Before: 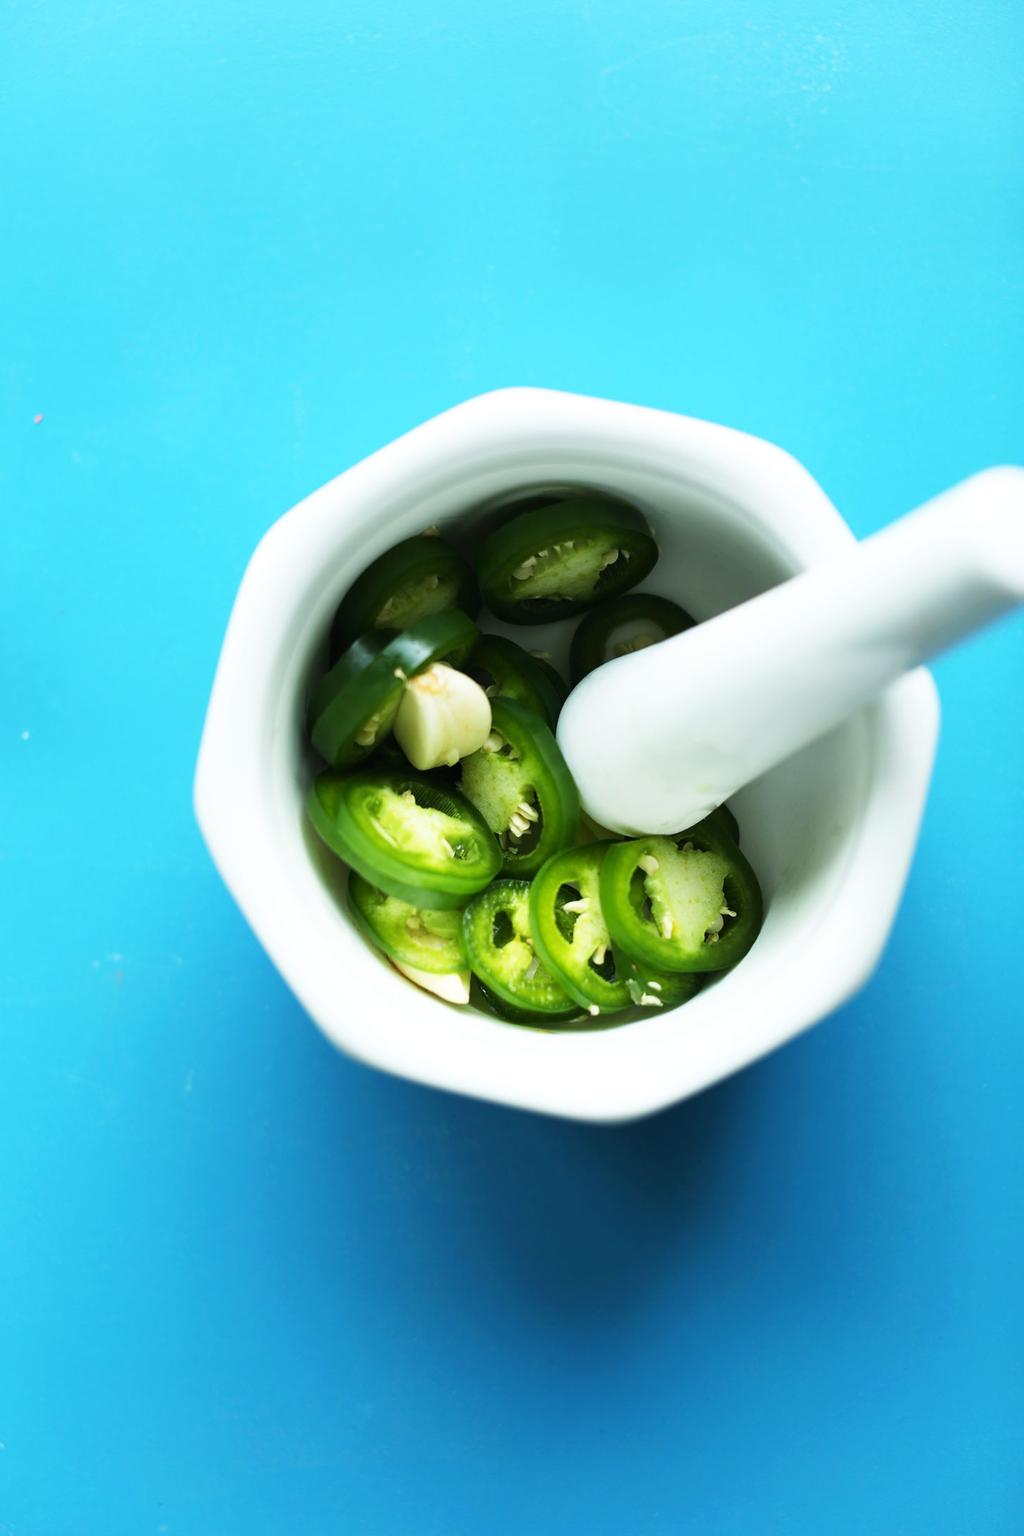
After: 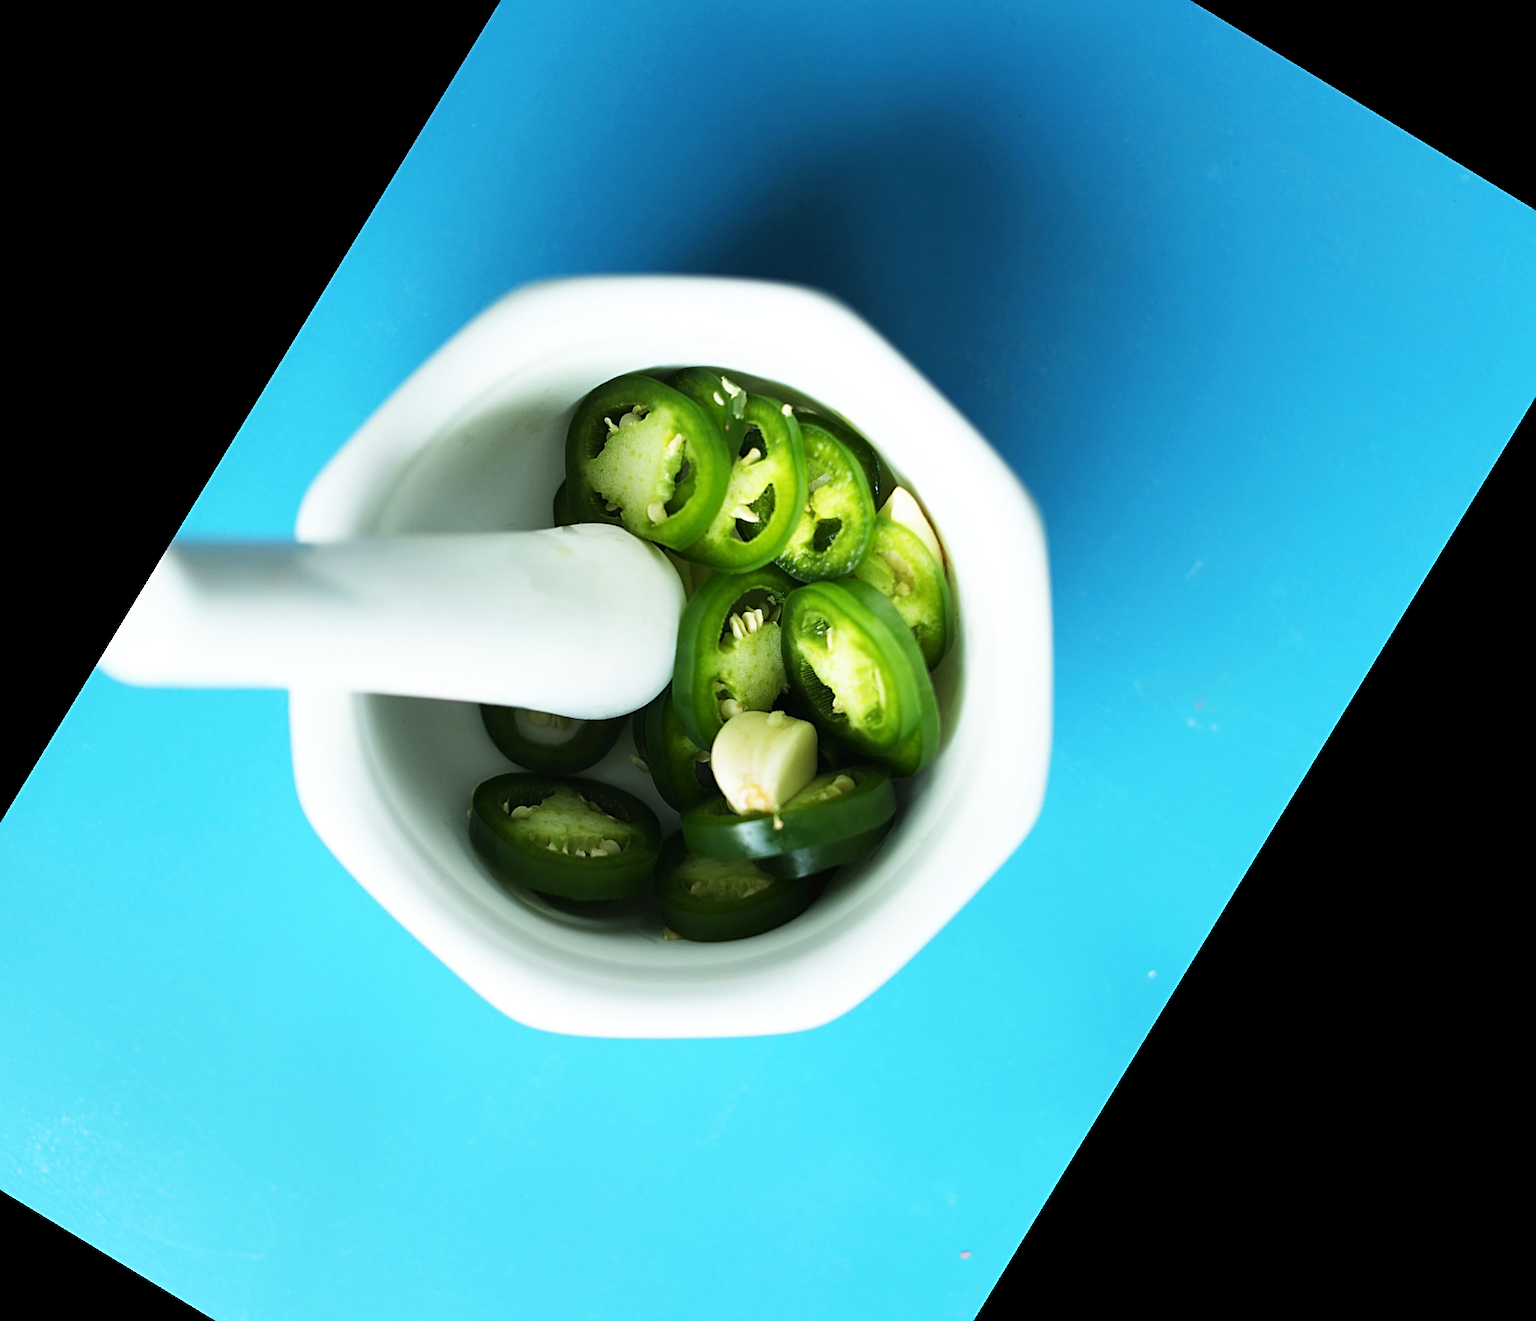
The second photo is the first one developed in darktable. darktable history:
crop and rotate: angle 148.68°, left 9.111%, top 15.603%, right 4.588%, bottom 17.041%
sharpen: radius 2.167, amount 0.381, threshold 0
